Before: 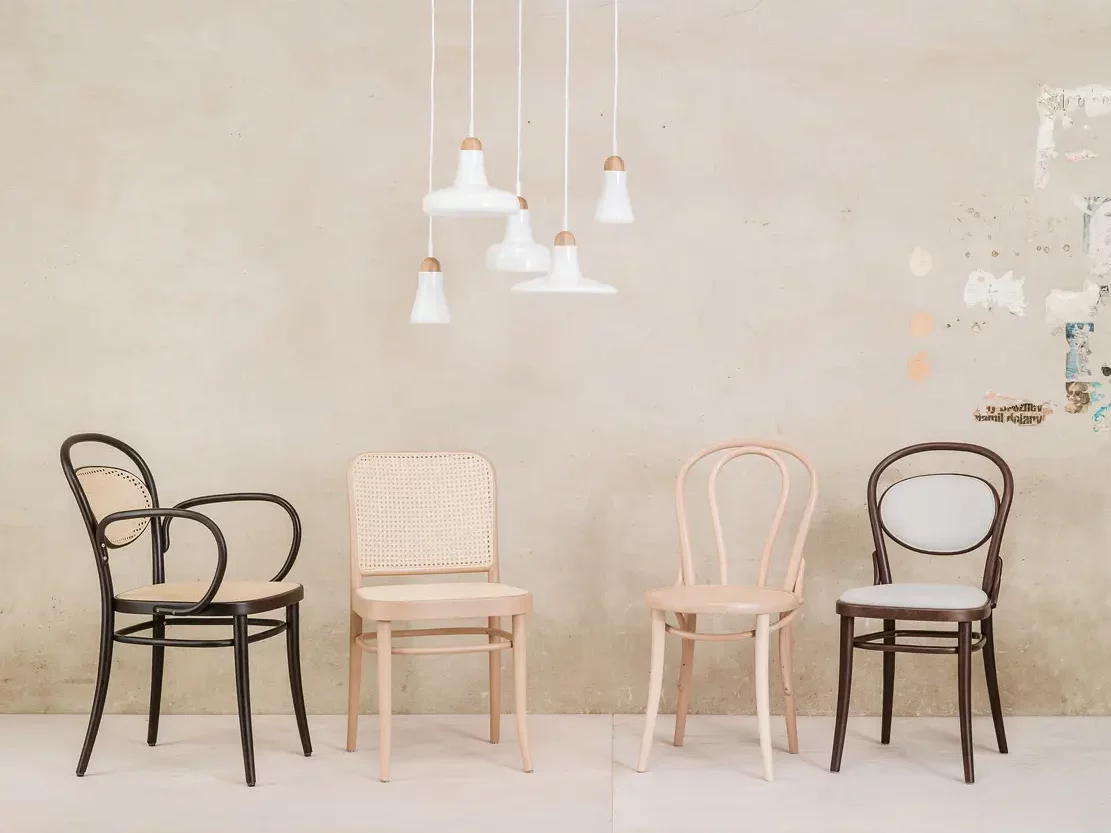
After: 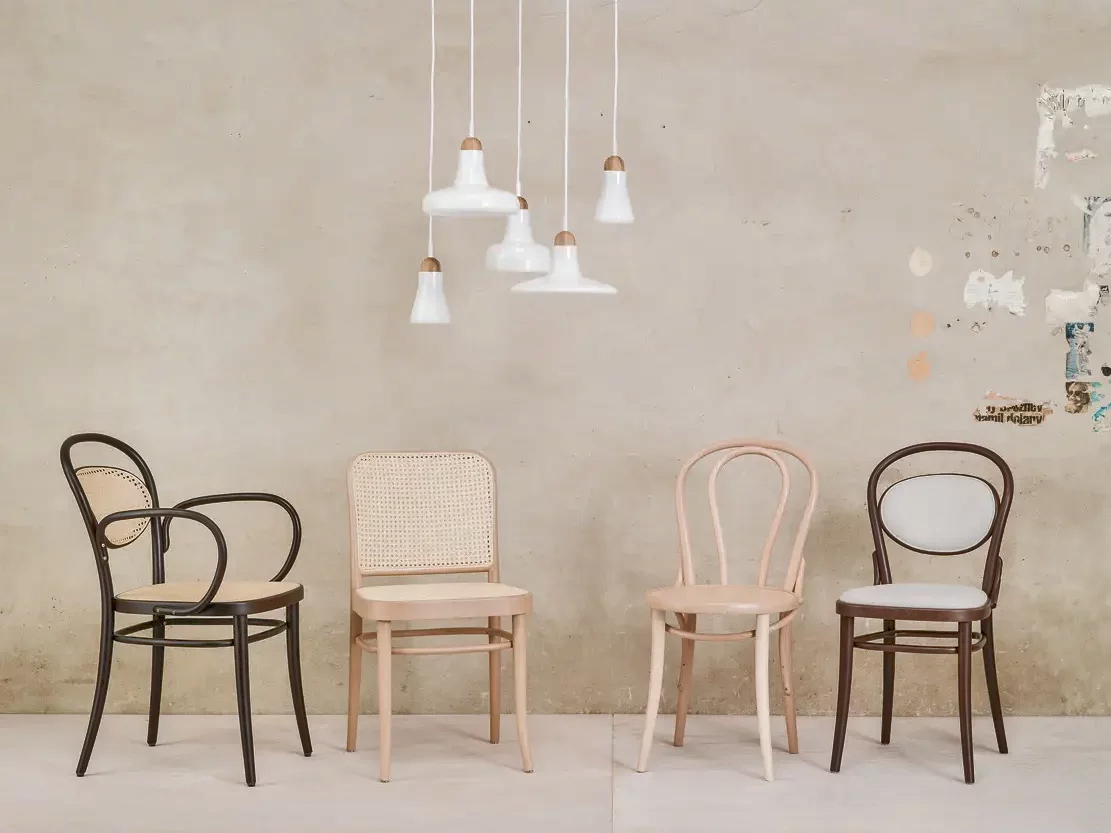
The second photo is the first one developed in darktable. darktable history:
shadows and highlights: highlights color adjustment 31.39%, low approximation 0.01, soften with gaussian
tone equalizer: -7 EV 0.16 EV, -6 EV 0.613 EV, -5 EV 1.18 EV, -4 EV 1.32 EV, -3 EV 1.14 EV, -2 EV 0.6 EV, -1 EV 0.163 EV
